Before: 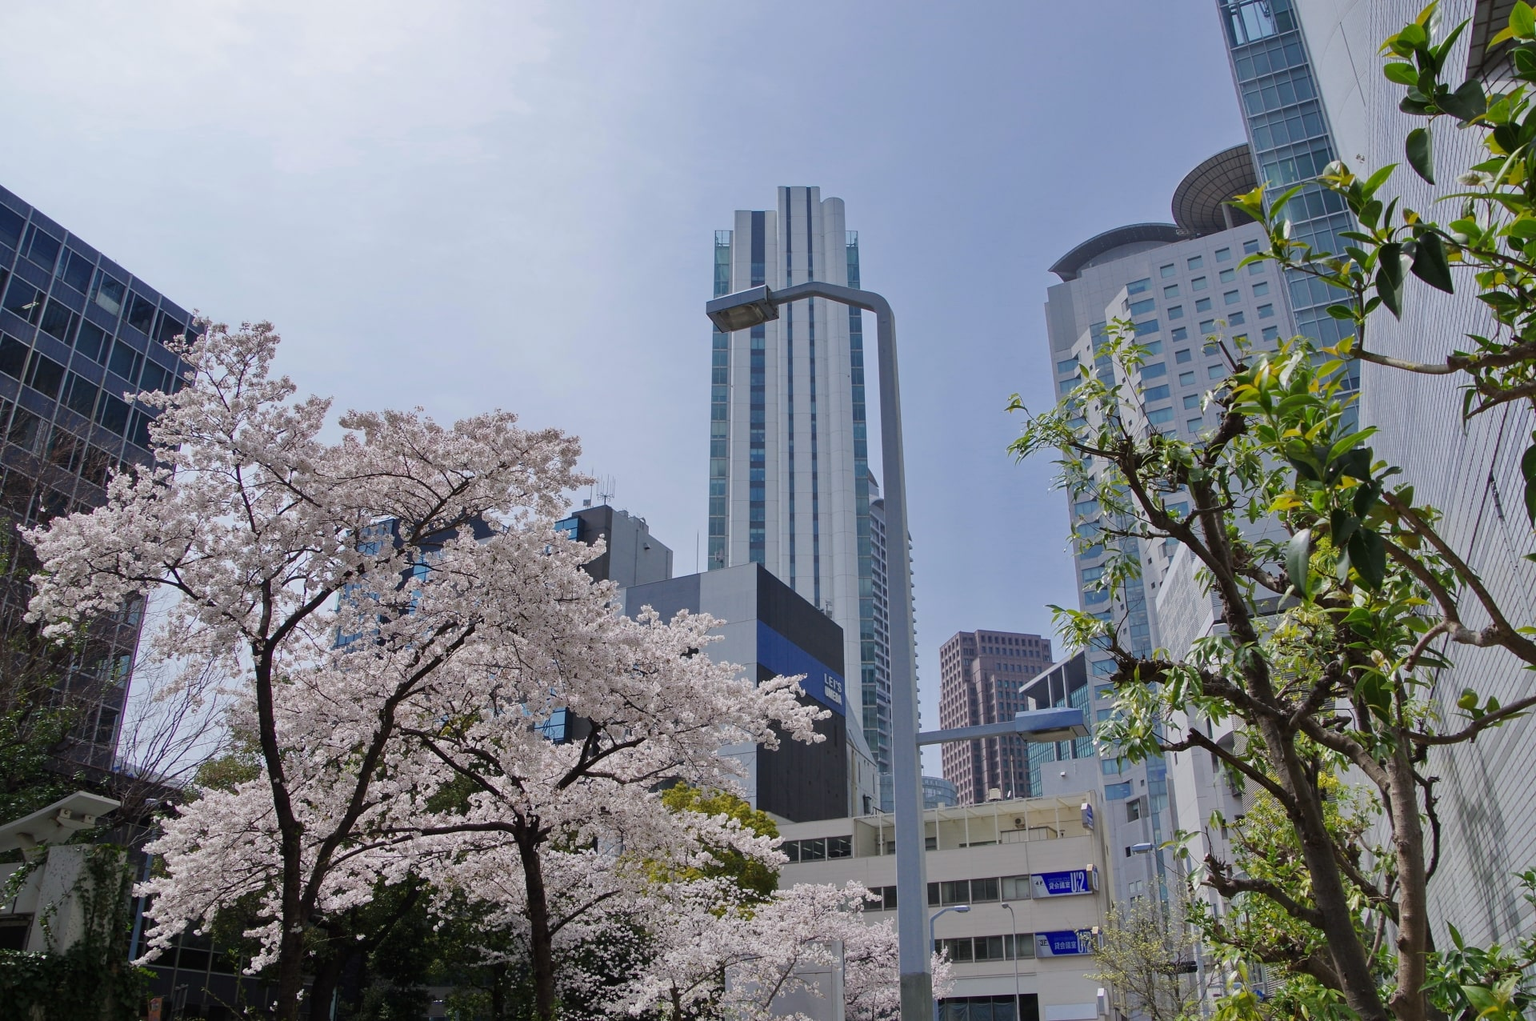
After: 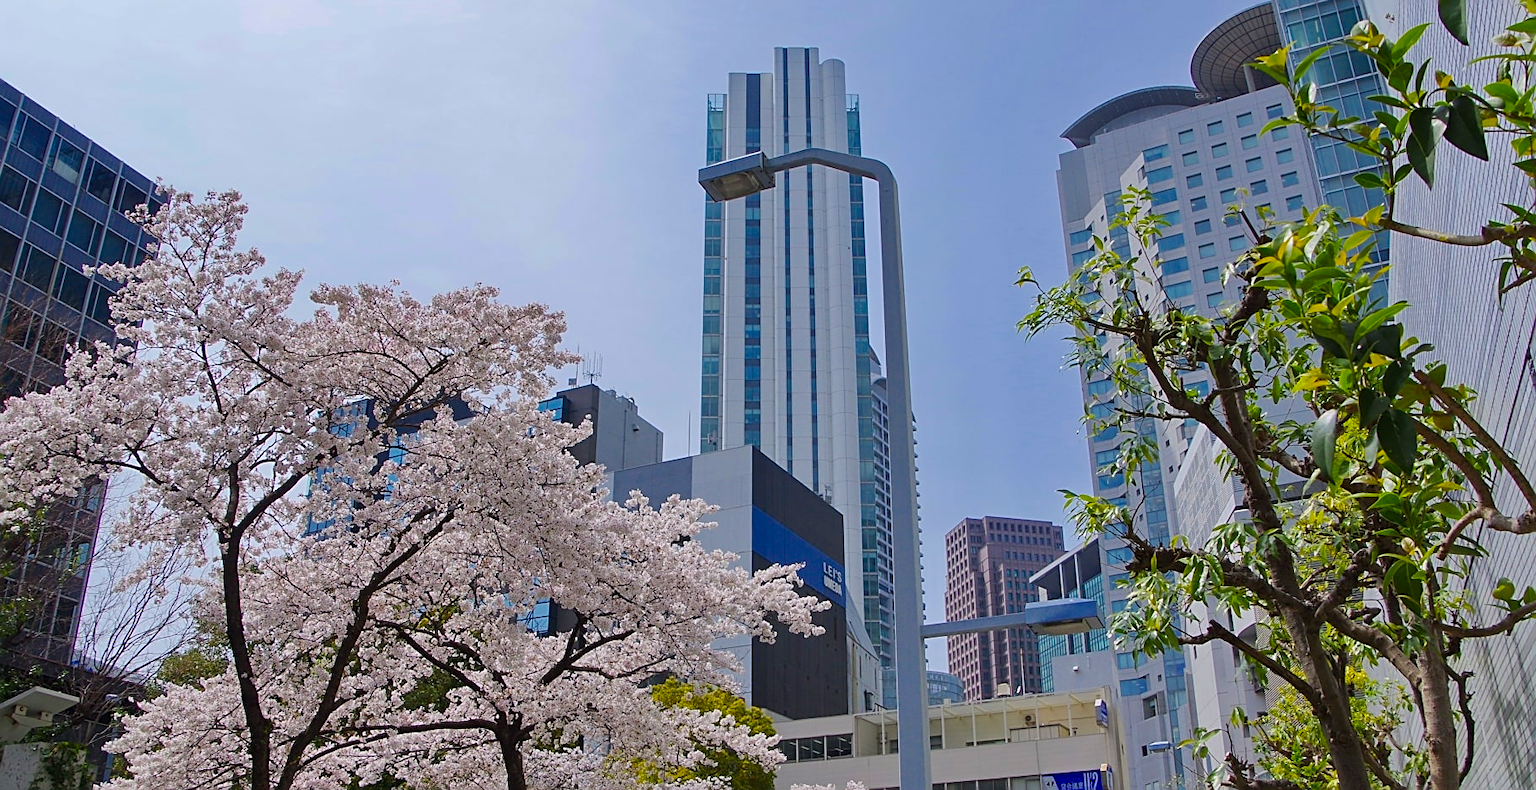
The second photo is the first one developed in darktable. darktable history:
sharpen: amount 0.555
crop and rotate: left 2.988%, top 13.888%, right 2.379%, bottom 12.803%
velvia: strength 32.03%, mid-tones bias 0.202
